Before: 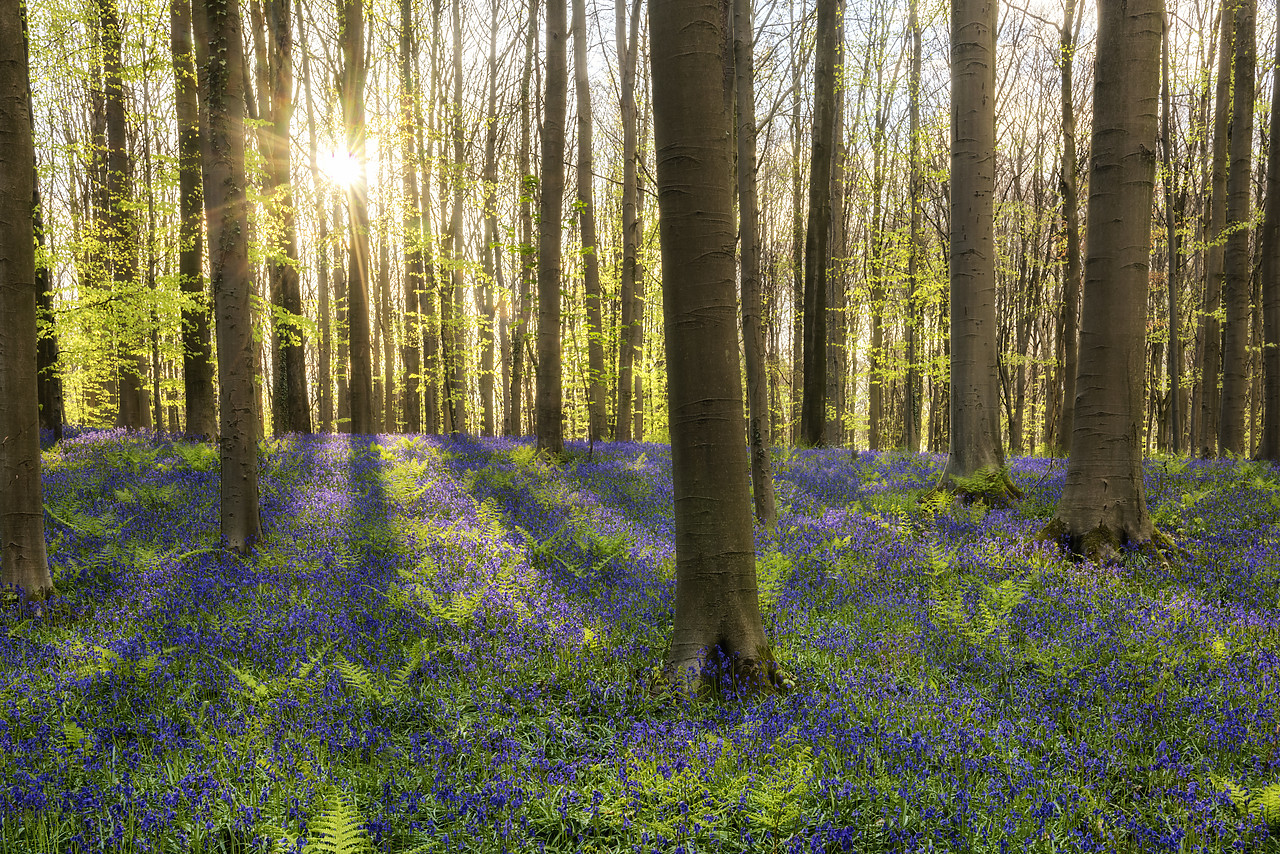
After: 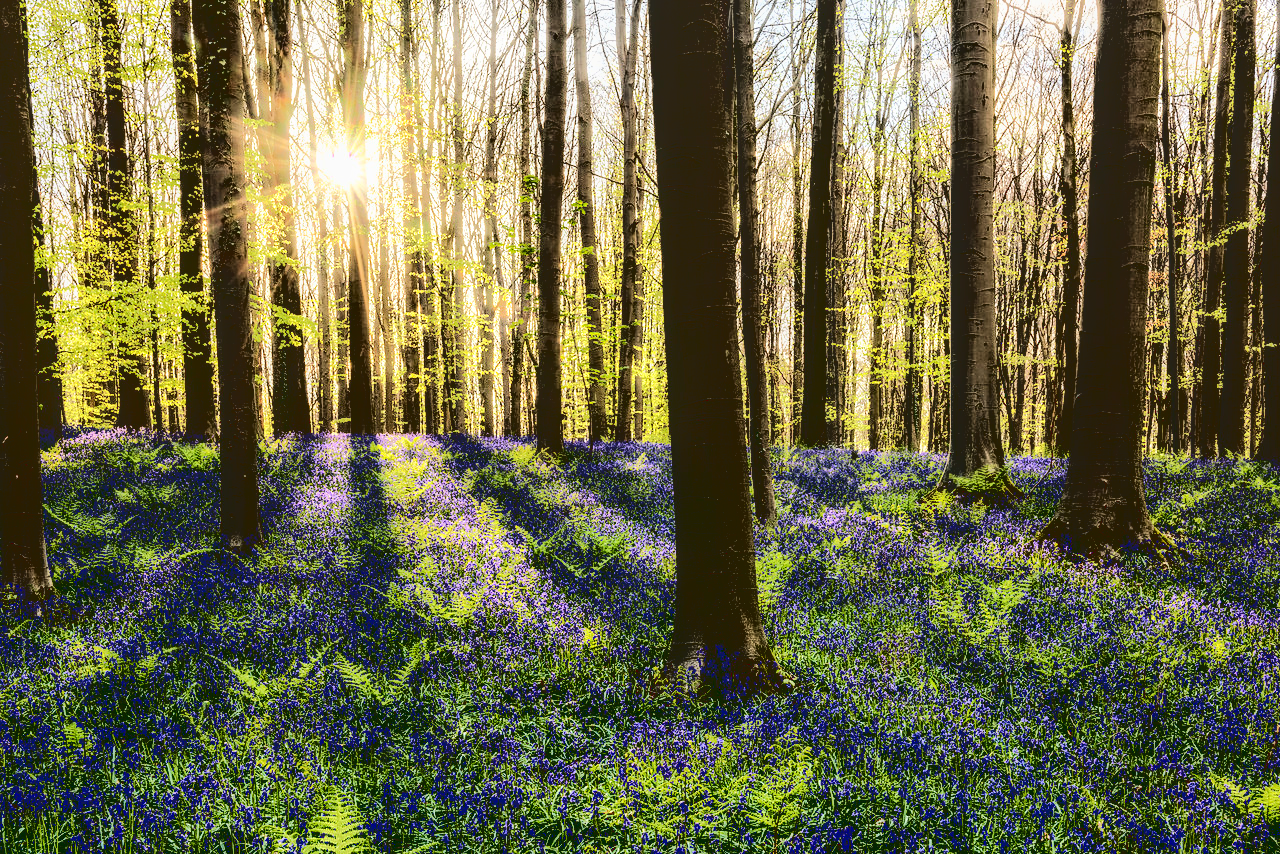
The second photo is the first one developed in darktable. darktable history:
base curve: curves: ch0 [(0.065, 0.026) (0.236, 0.358) (0.53, 0.546) (0.777, 0.841) (0.924, 0.992)]
local contrast: on, module defaults
contrast brightness saturation: contrast 0.271
